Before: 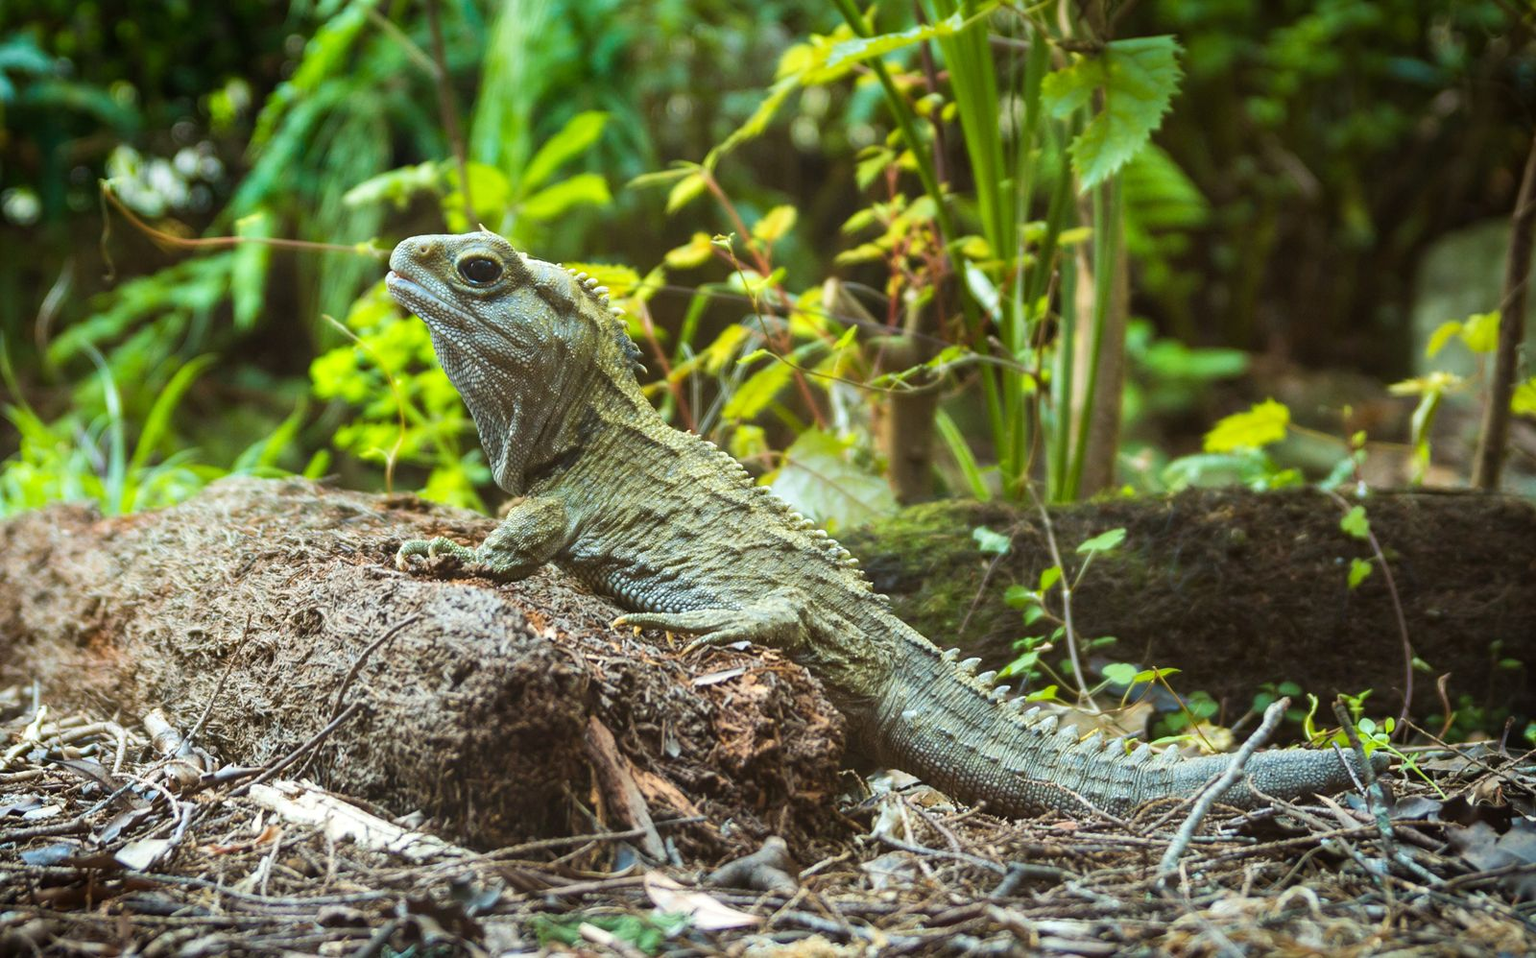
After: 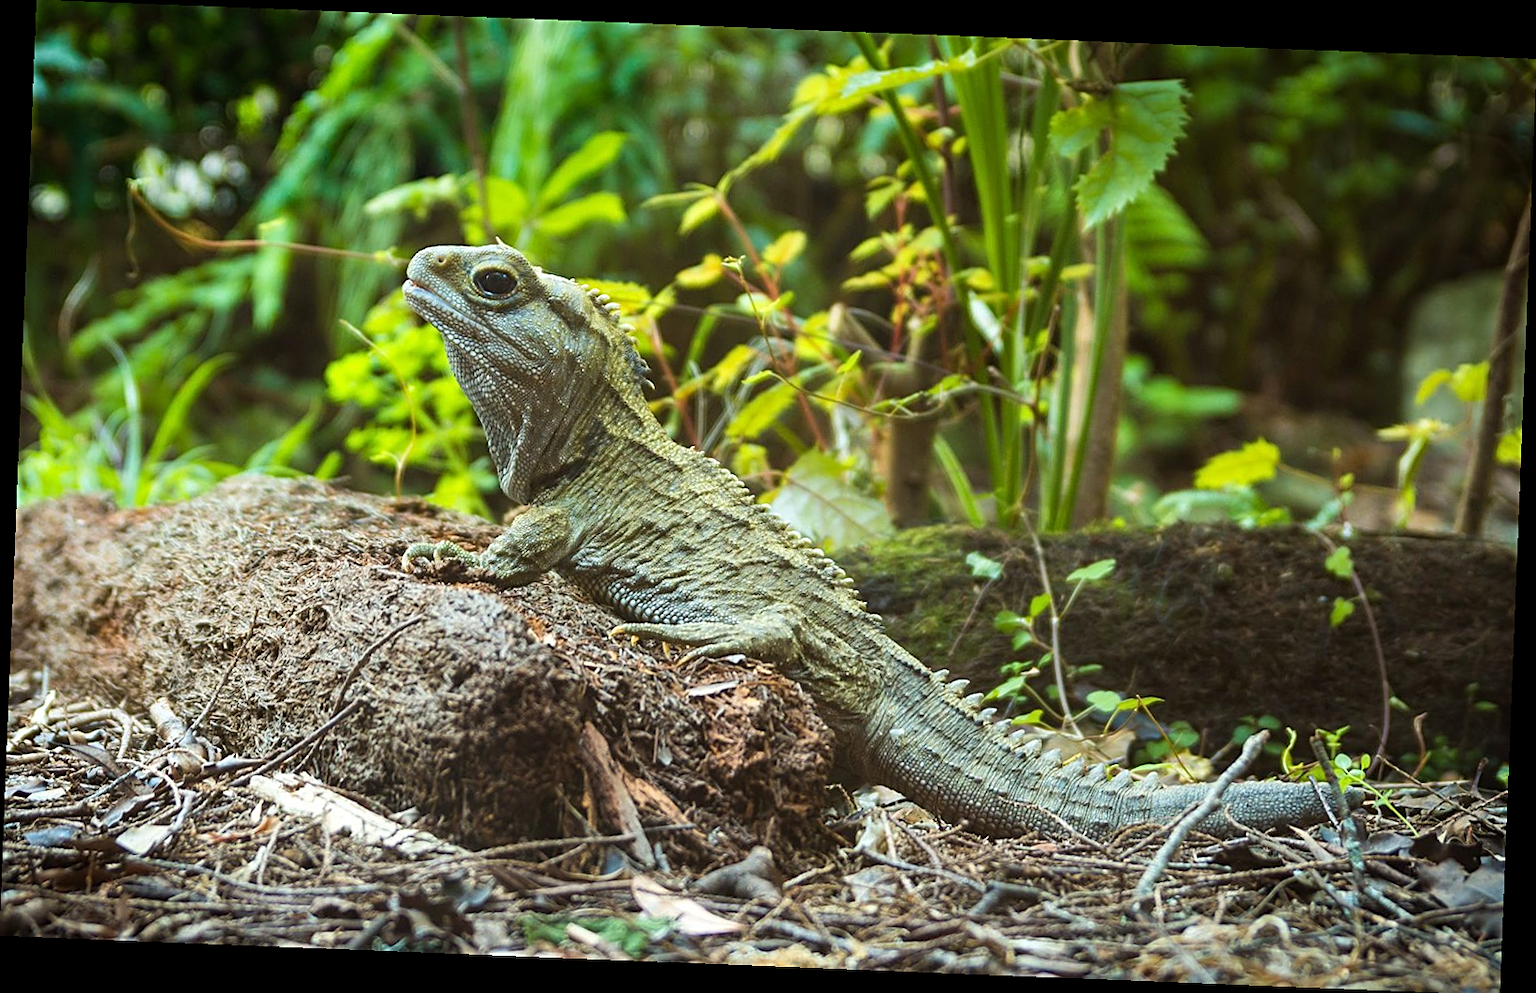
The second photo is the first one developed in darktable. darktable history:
rotate and perspective: rotation 2.27°, automatic cropping off
sharpen: on, module defaults
